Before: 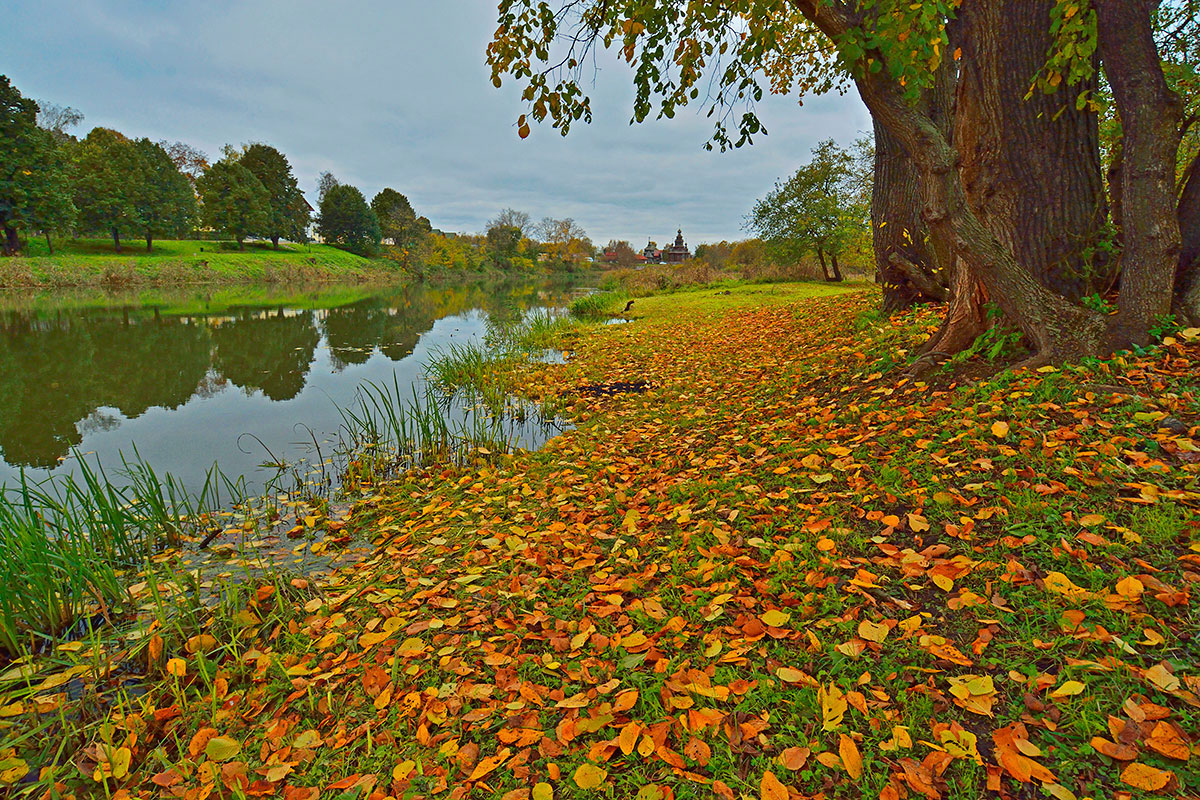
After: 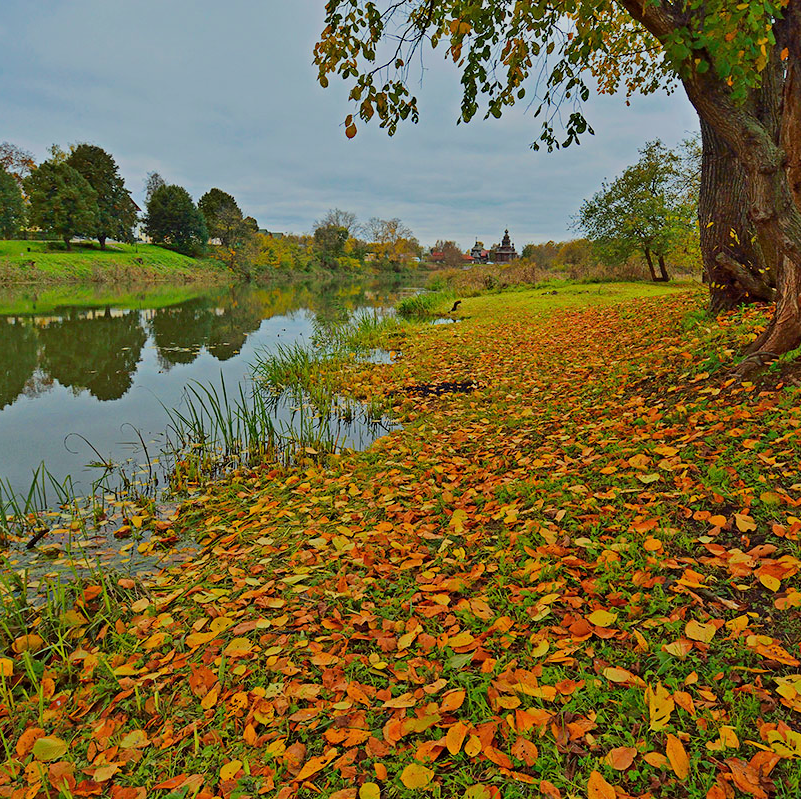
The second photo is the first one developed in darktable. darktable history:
crop and rotate: left 14.438%, right 18.786%
filmic rgb: black relative exposure -7.65 EV, white relative exposure 4.56 EV, hardness 3.61, color science v6 (2022)
